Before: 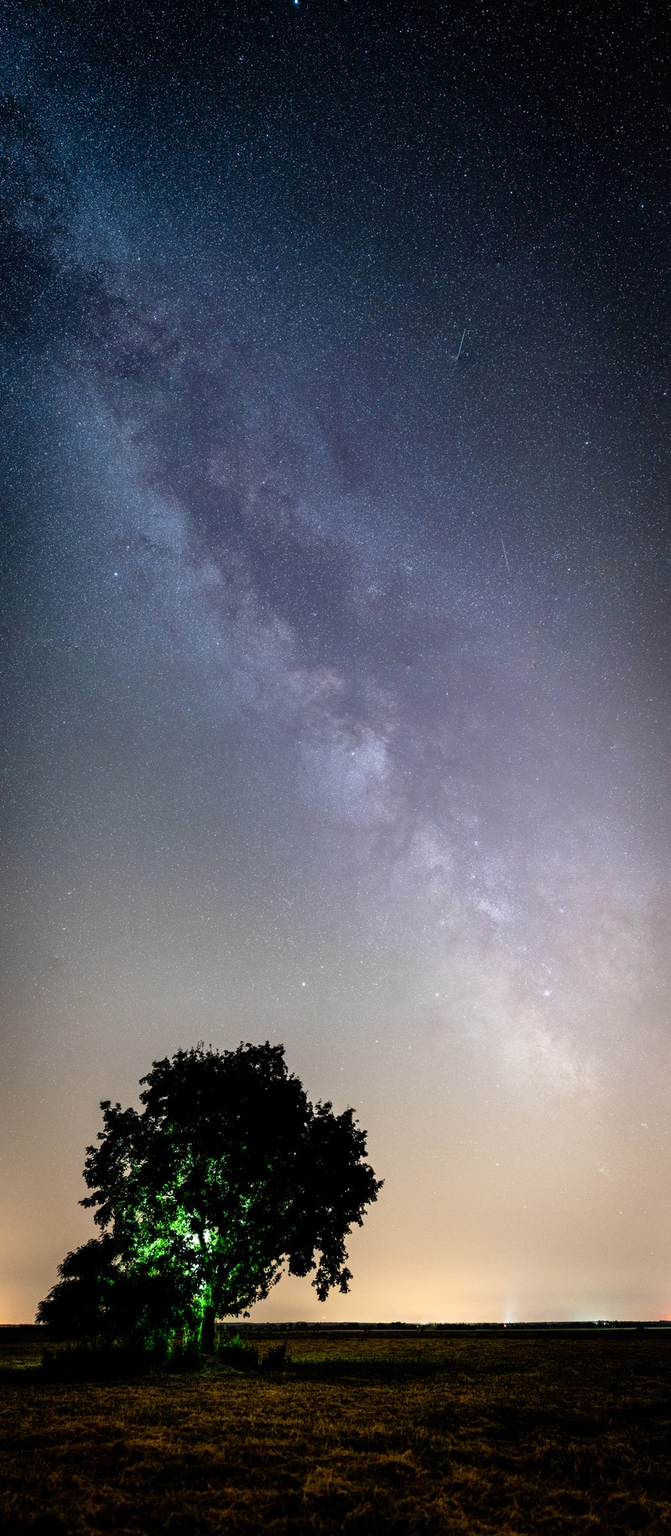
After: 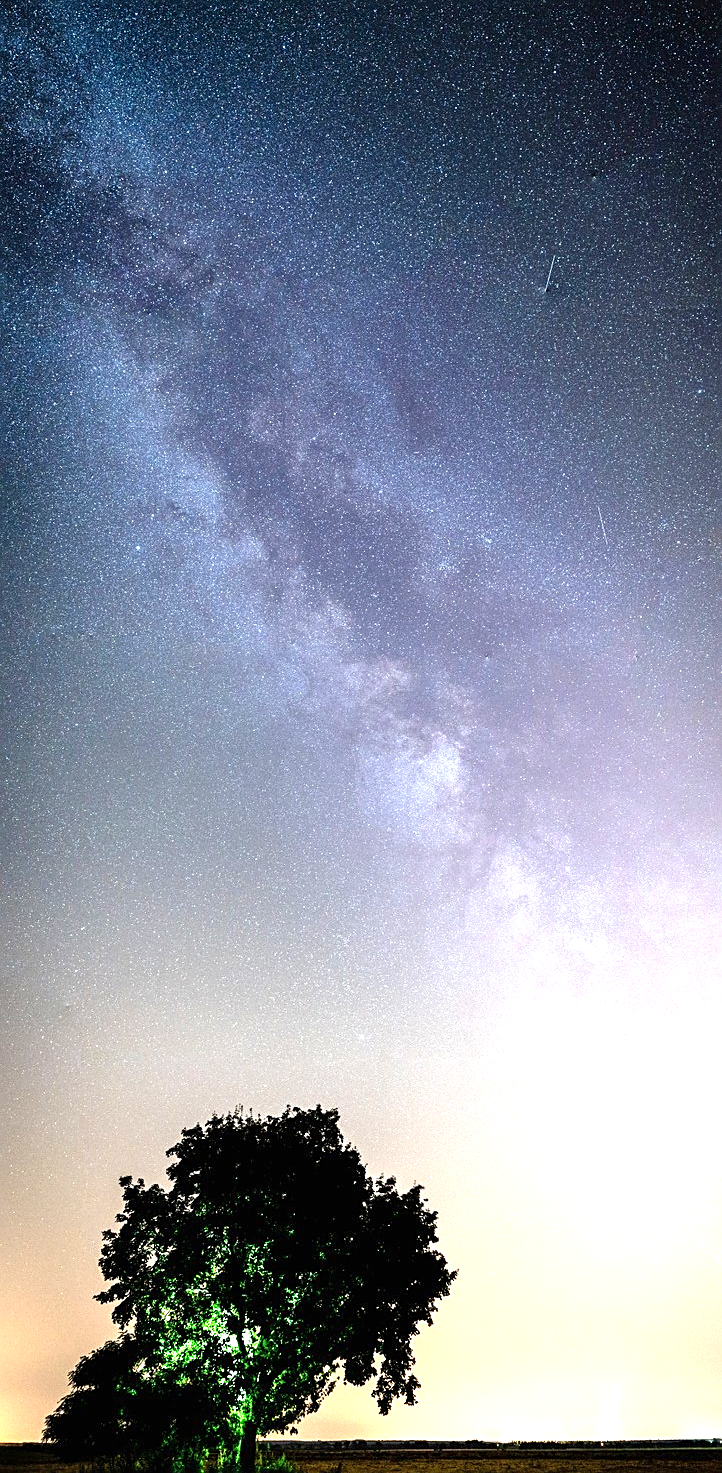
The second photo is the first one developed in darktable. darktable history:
exposure: black level correction 0, exposure 1.2 EV, compensate highlight preservation false
crop: top 7.514%, right 9.685%, bottom 12.049%
sharpen: on, module defaults
